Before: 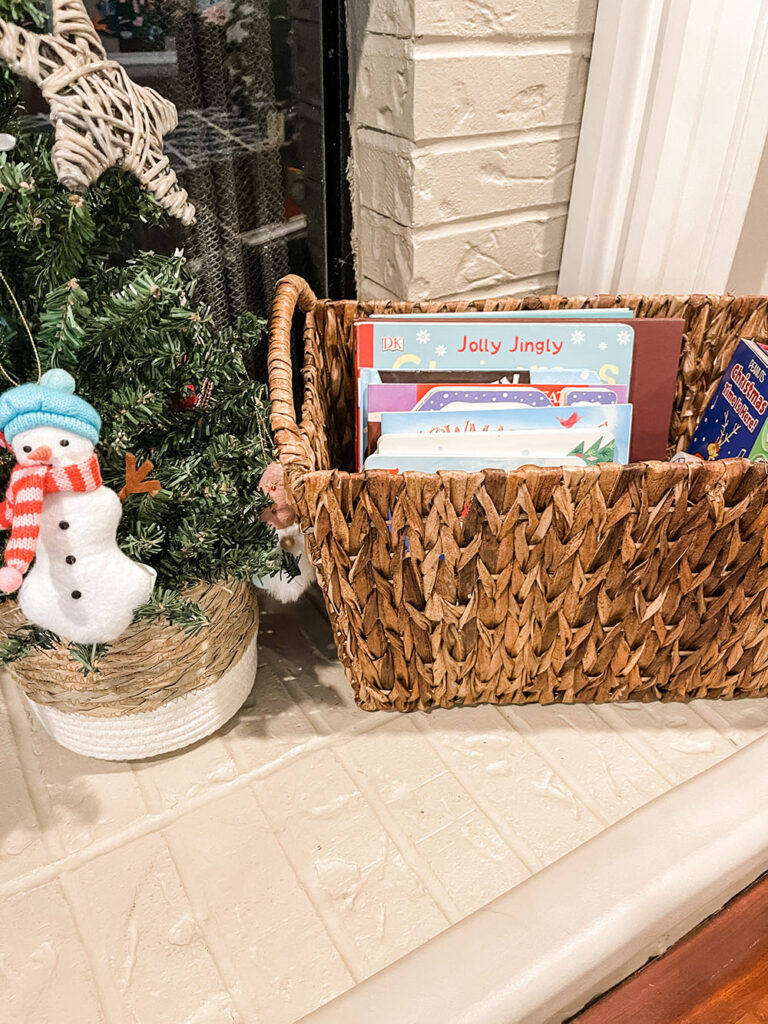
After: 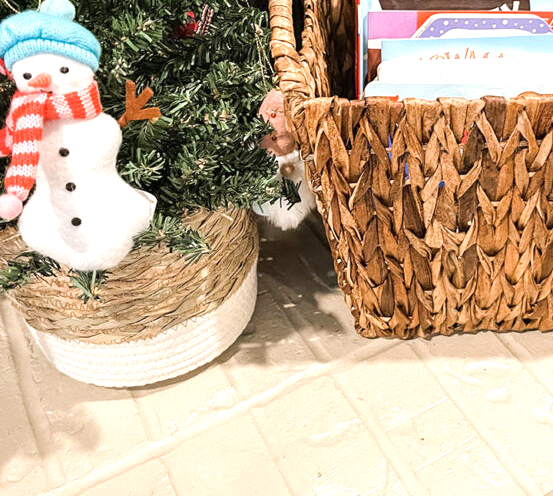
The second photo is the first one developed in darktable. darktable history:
crop: top 36.498%, right 27.964%, bottom 14.995%
exposure: exposure 0.426 EV, compensate highlight preservation false
